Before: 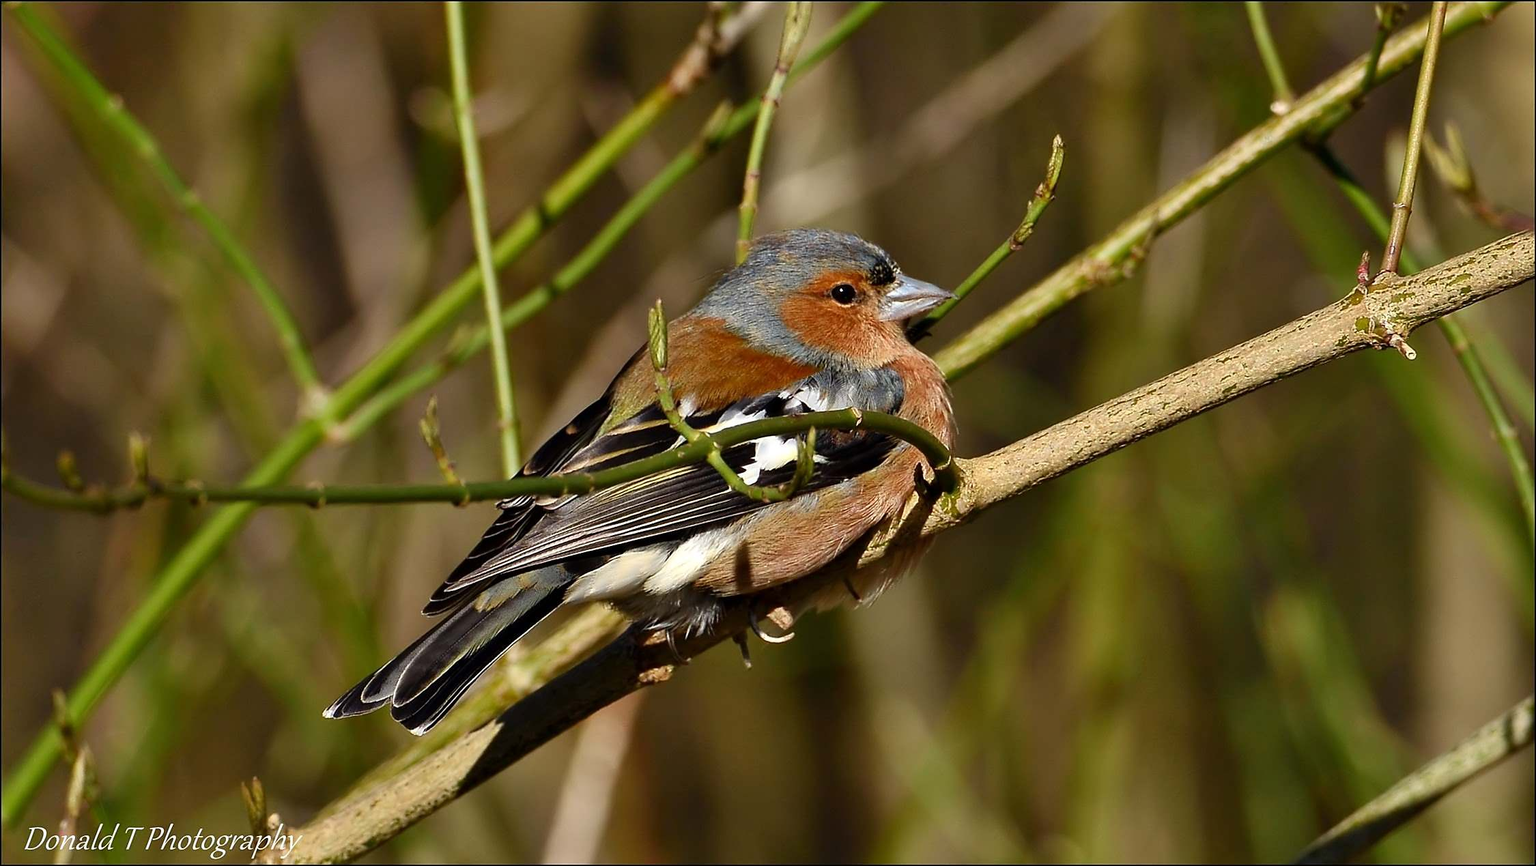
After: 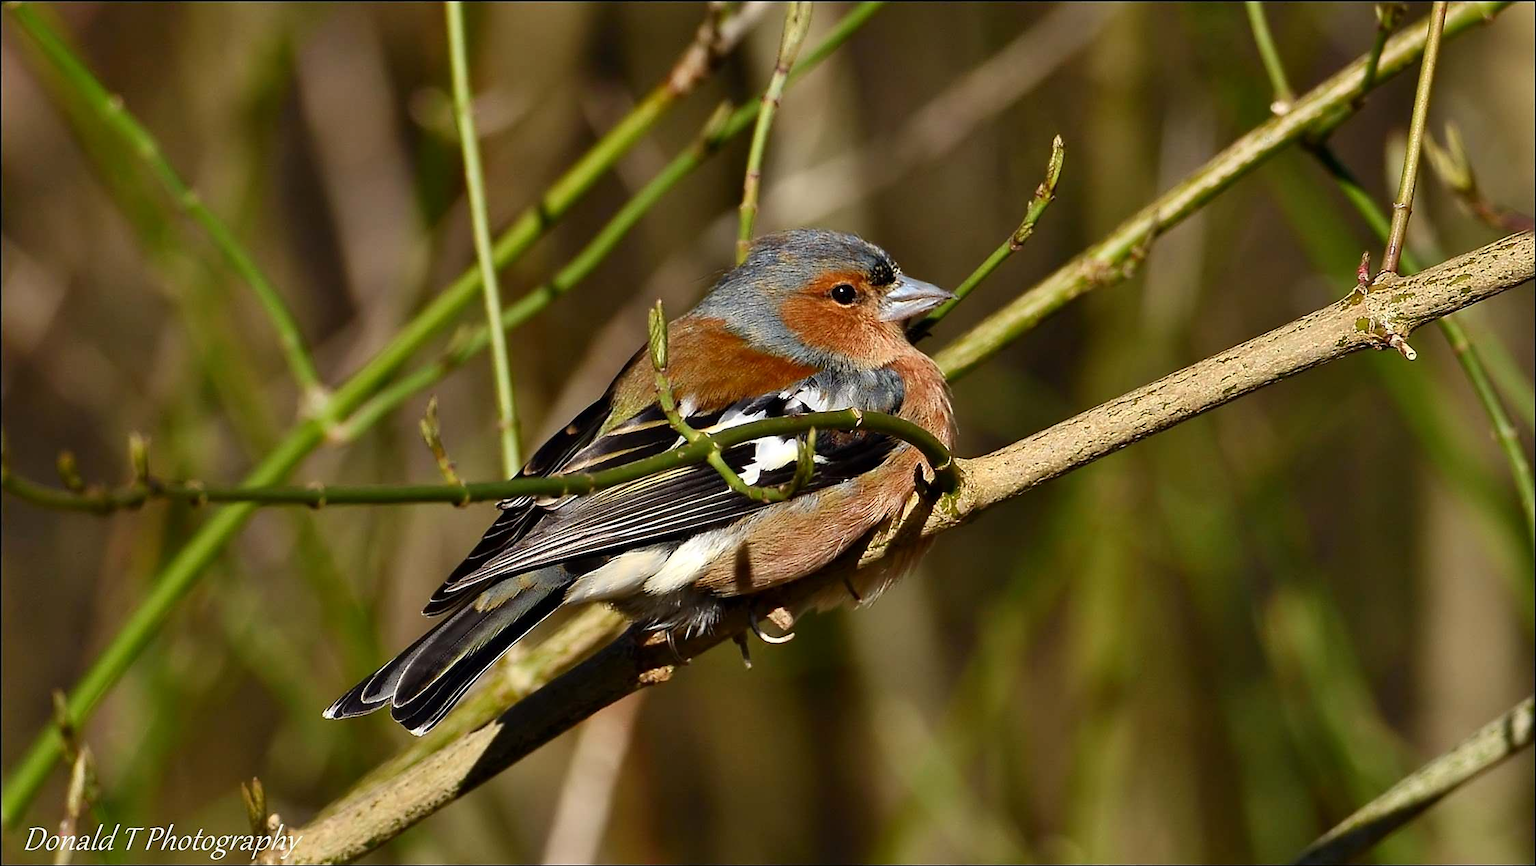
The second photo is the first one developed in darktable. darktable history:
contrast brightness saturation: contrast 0.099, brightness 0.012, saturation 0.023
